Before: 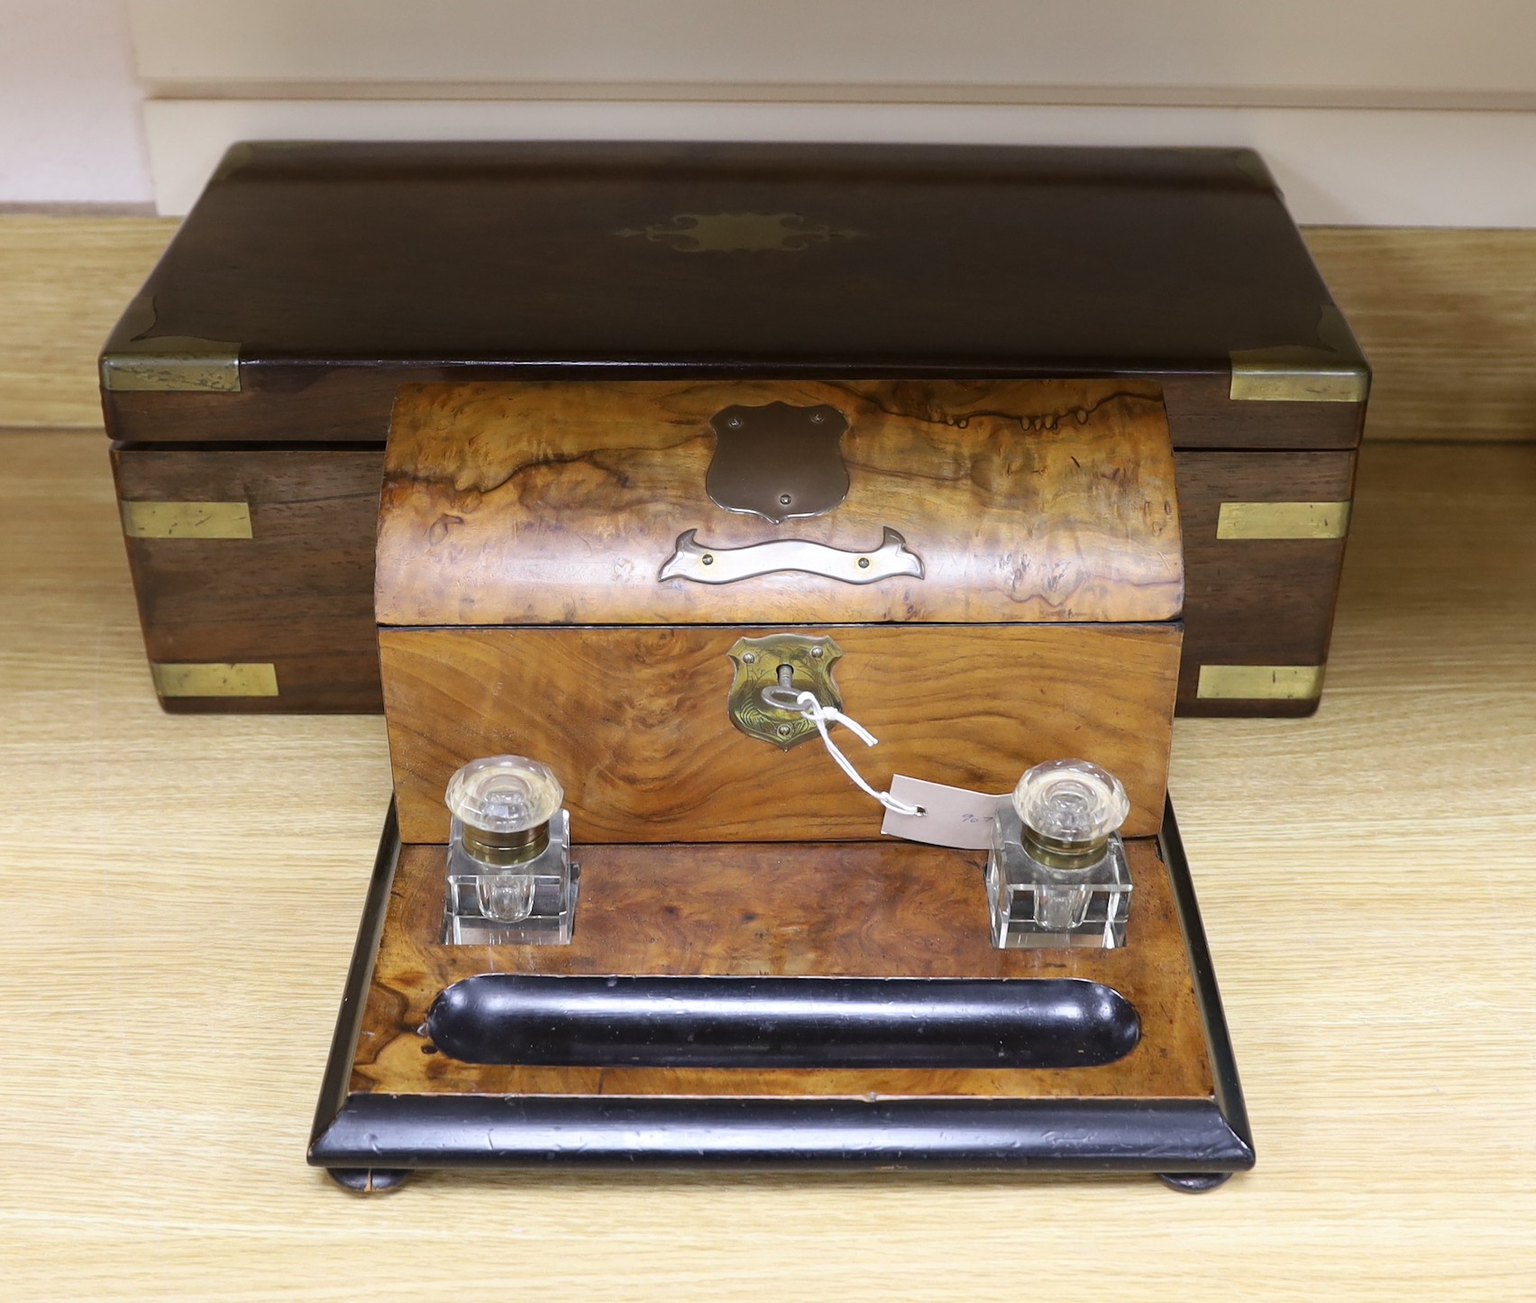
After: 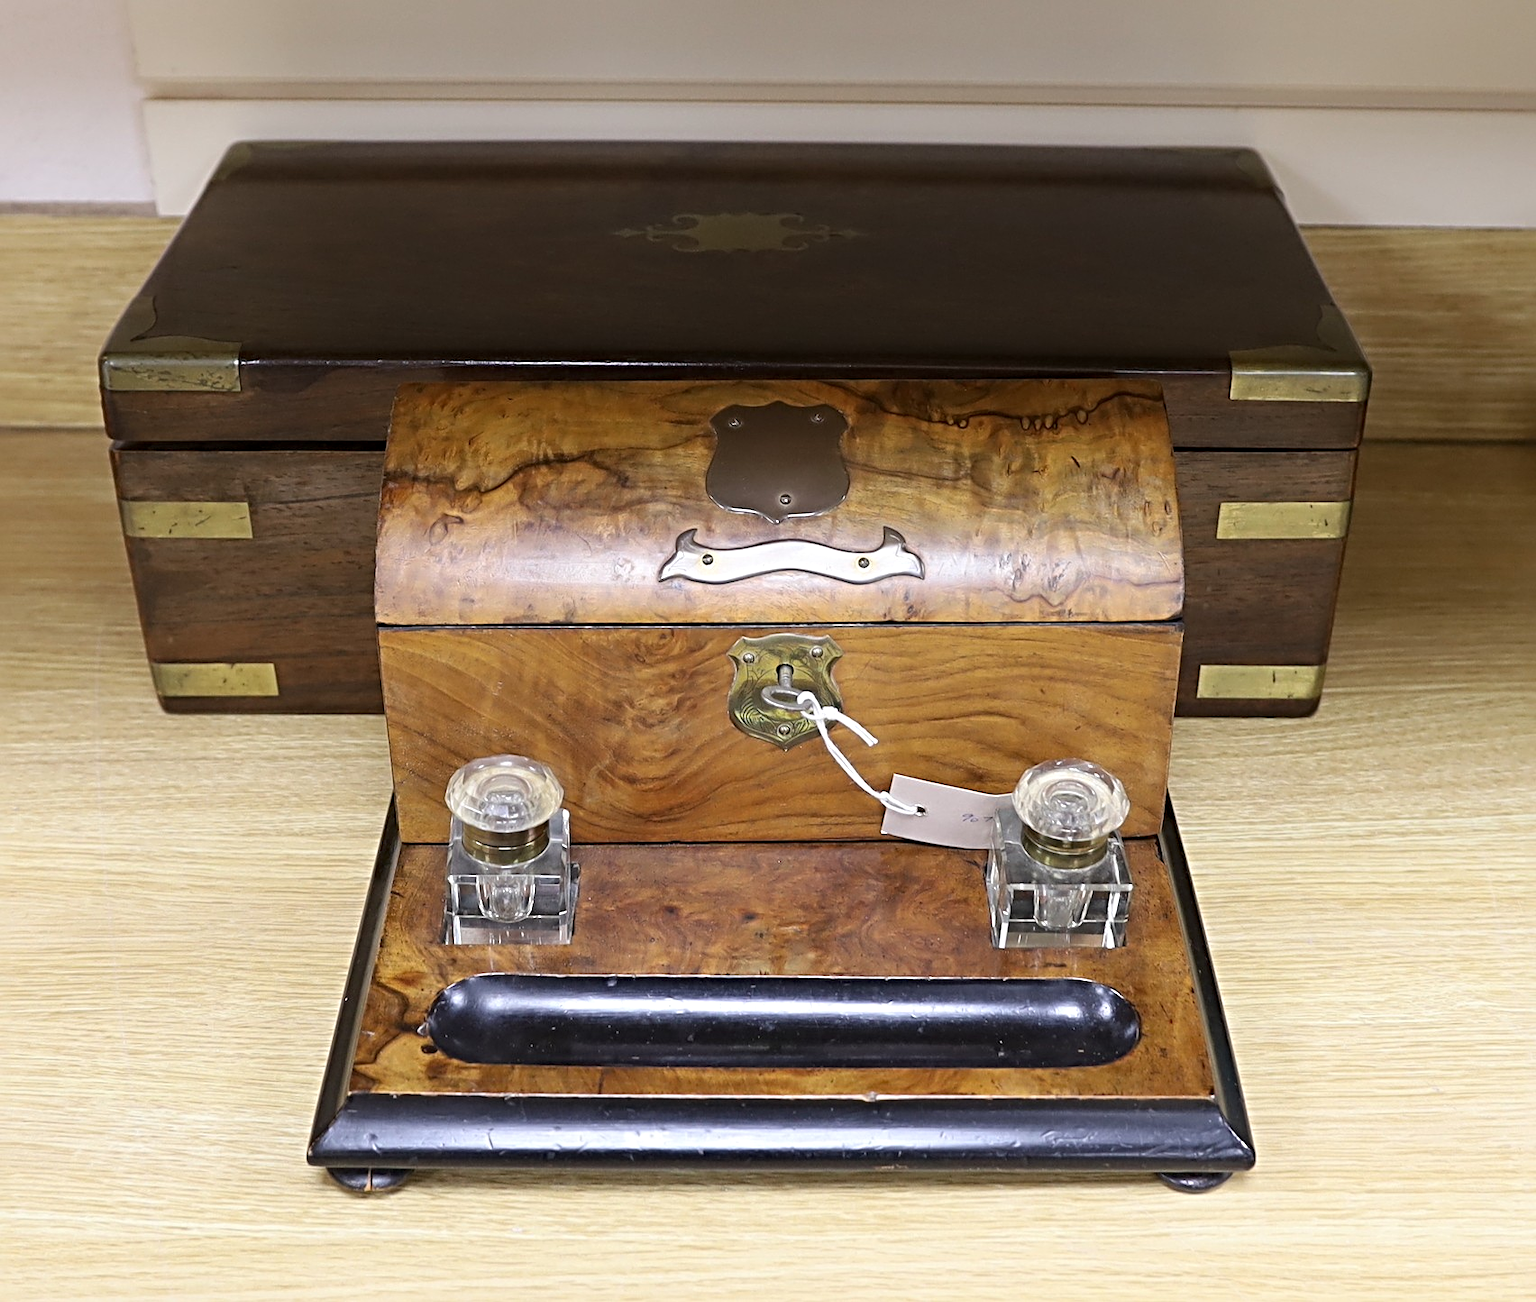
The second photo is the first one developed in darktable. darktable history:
sharpen: radius 4.876
exposure: compensate highlight preservation false
